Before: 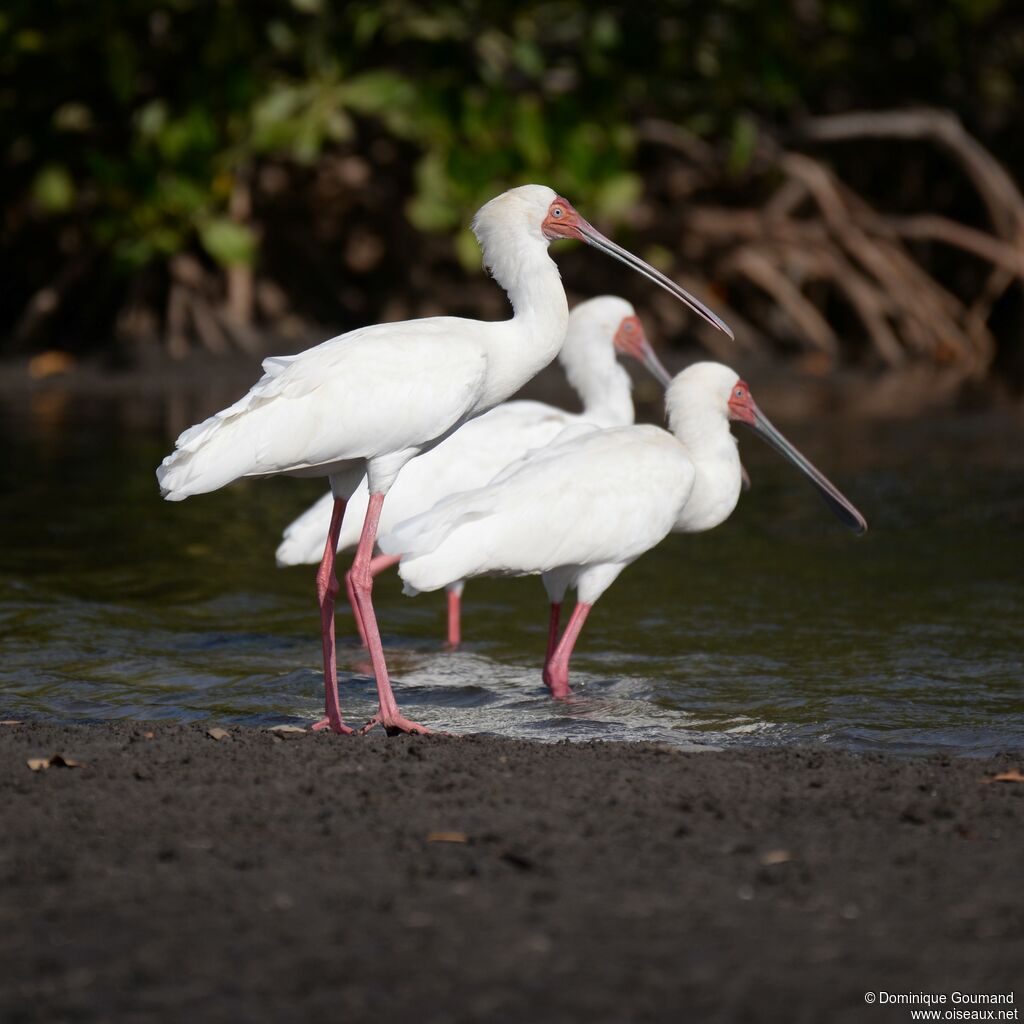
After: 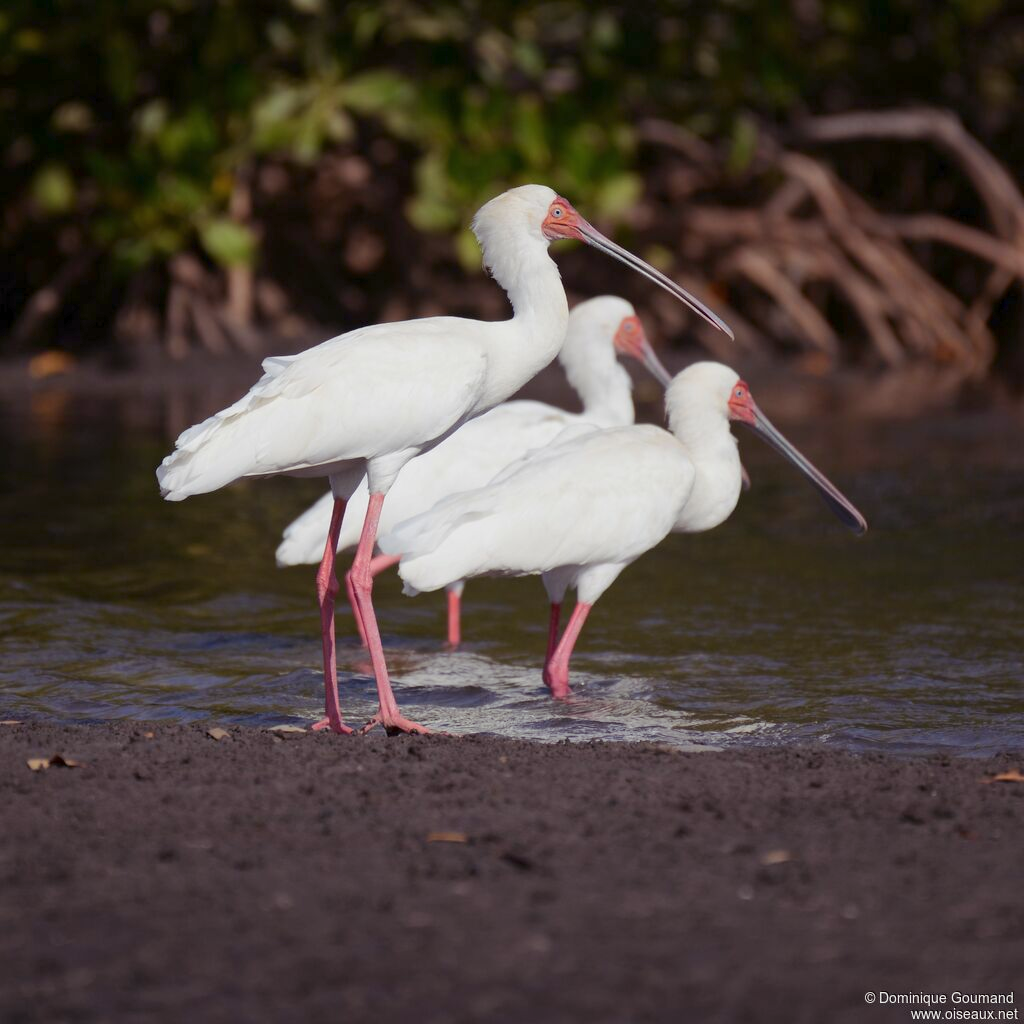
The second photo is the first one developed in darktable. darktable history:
color balance rgb: shadows lift › chroma 6.137%, shadows lift › hue 305.18°, perceptual saturation grading › global saturation 0.973%, perceptual brilliance grading › highlights 6.963%, perceptual brilliance grading › mid-tones 15.988%, perceptual brilliance grading › shadows -5.154%, contrast -19.698%
